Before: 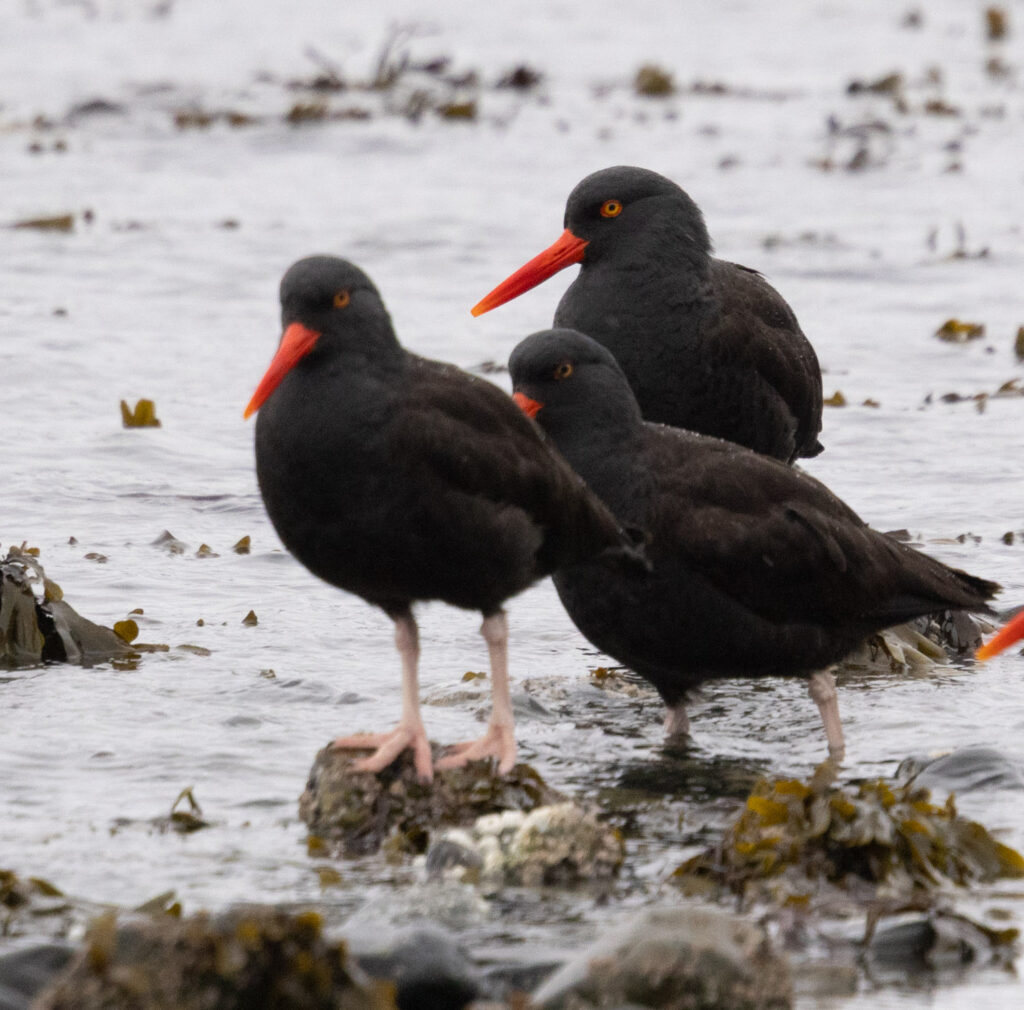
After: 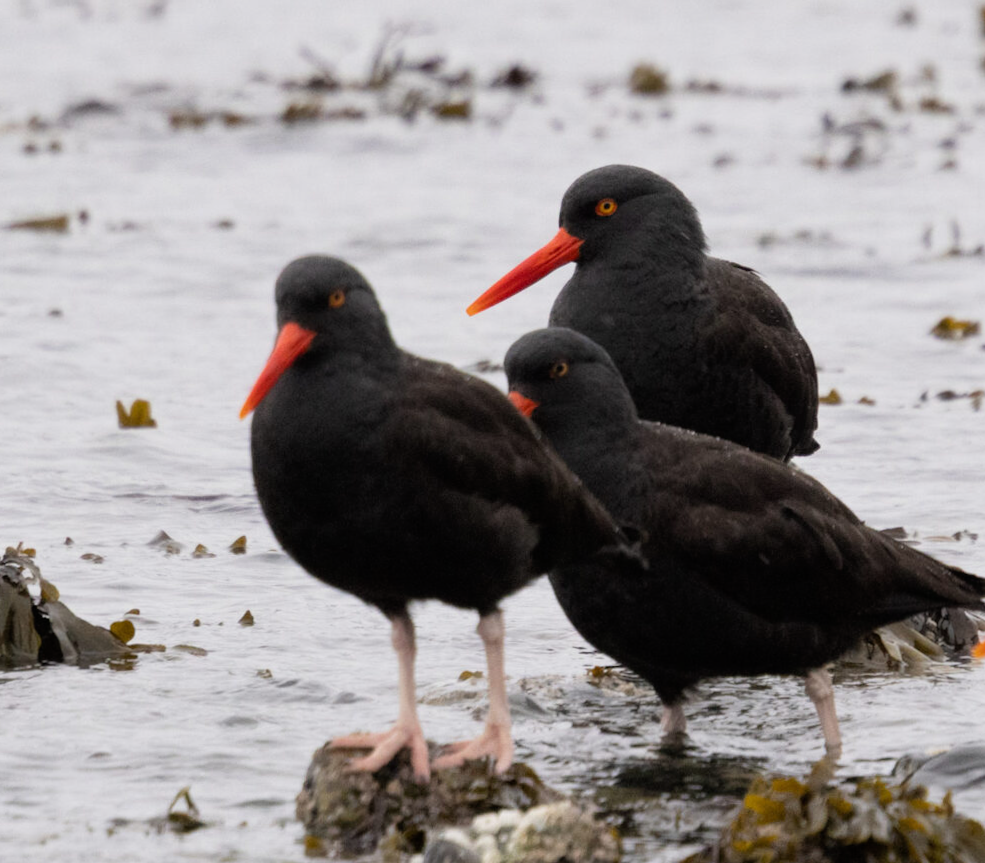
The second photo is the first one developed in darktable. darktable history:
filmic rgb: black relative exposure -9.5 EV, white relative exposure 3.02 EV, hardness 6.12
crop and rotate: angle 0.2°, left 0.275%, right 3.127%, bottom 14.18%
tone equalizer: on, module defaults
